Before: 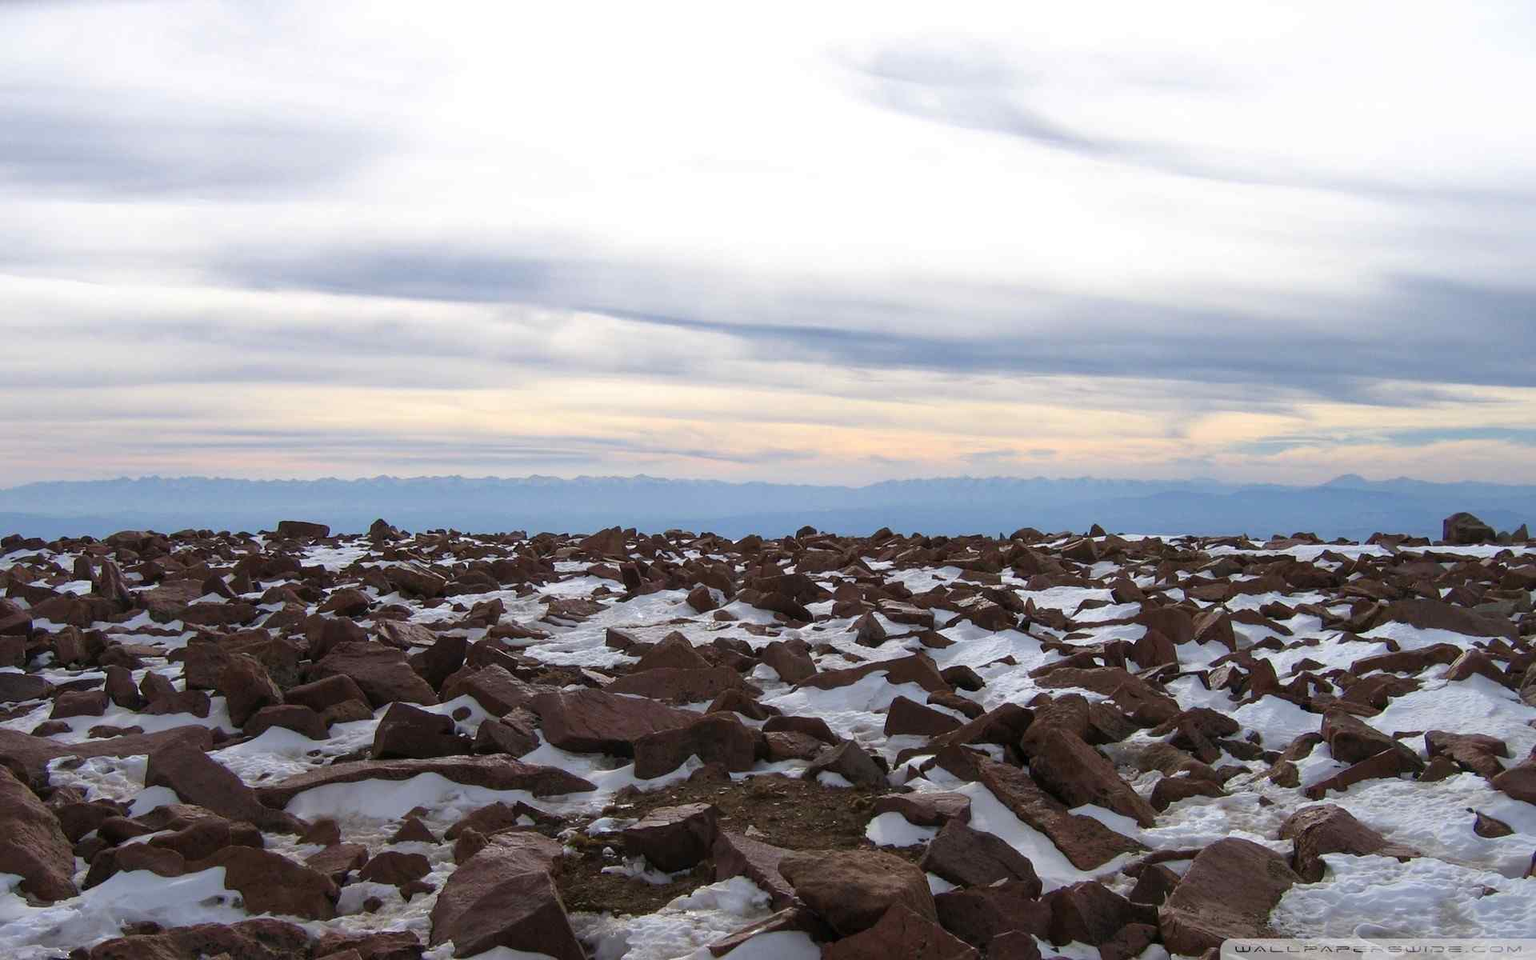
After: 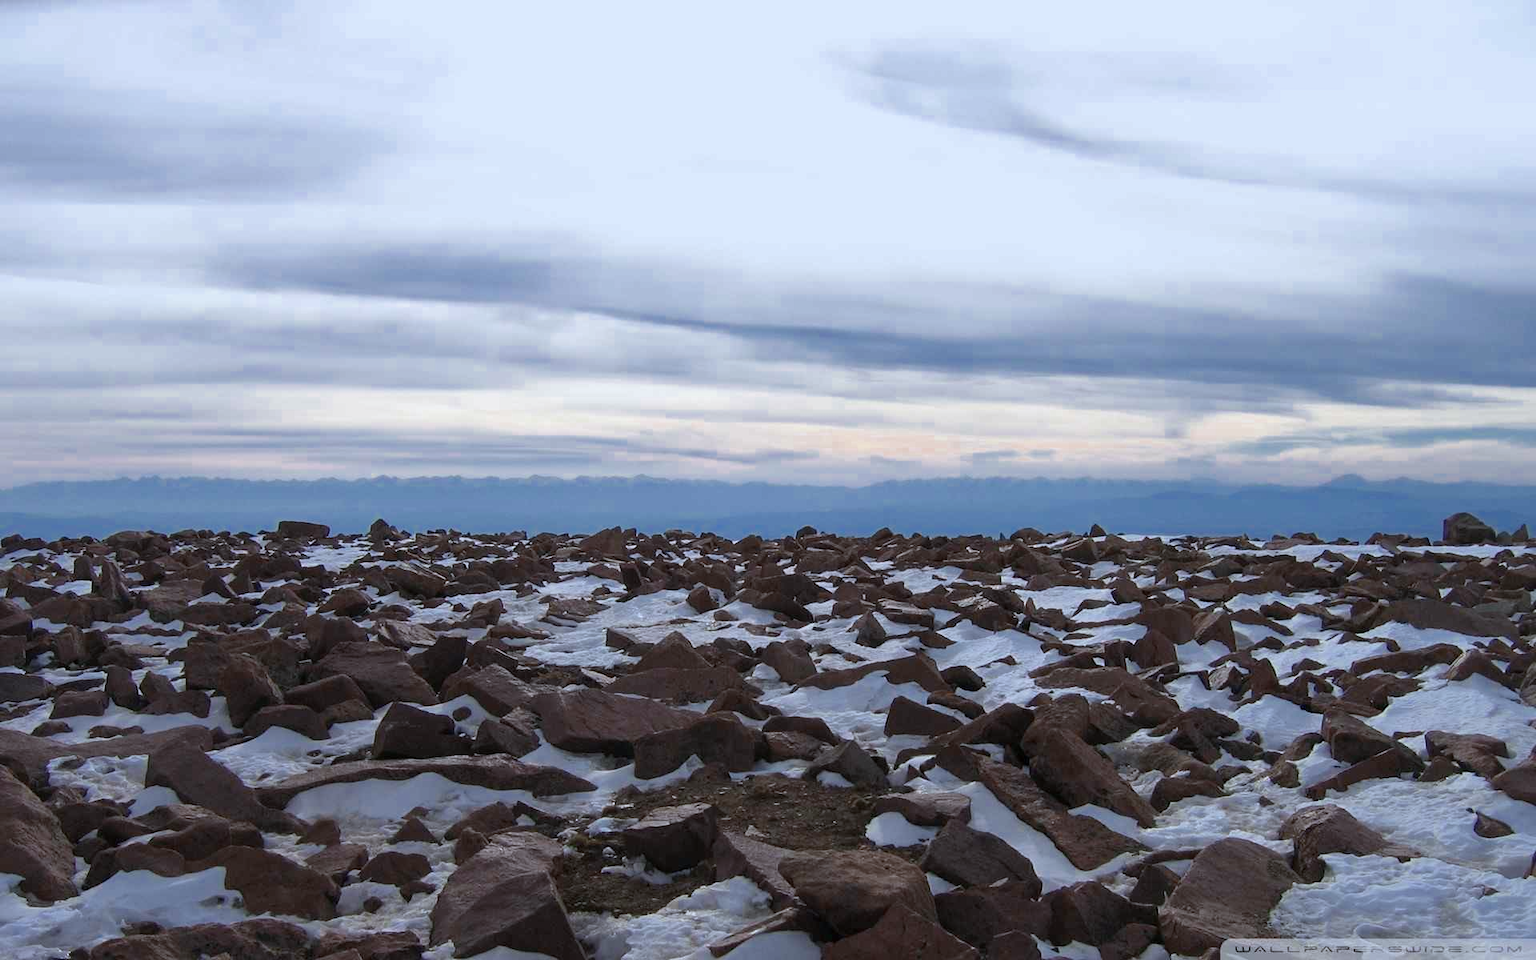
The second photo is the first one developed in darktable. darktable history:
color calibration: illuminant as shot in camera, x 0.369, y 0.376, temperature 4328.67 K
color zones: curves: ch0 [(0, 0.5) (0.125, 0.4) (0.25, 0.5) (0.375, 0.4) (0.5, 0.4) (0.625, 0.35) (0.75, 0.35) (0.875, 0.5)]; ch1 [(0, 0.35) (0.125, 0.45) (0.25, 0.35) (0.375, 0.35) (0.5, 0.35) (0.625, 0.35) (0.75, 0.45) (0.875, 0.35)]; ch2 [(0, 0.6) (0.125, 0.5) (0.25, 0.5) (0.375, 0.6) (0.5, 0.6) (0.625, 0.5) (0.75, 0.5) (0.875, 0.5)]
